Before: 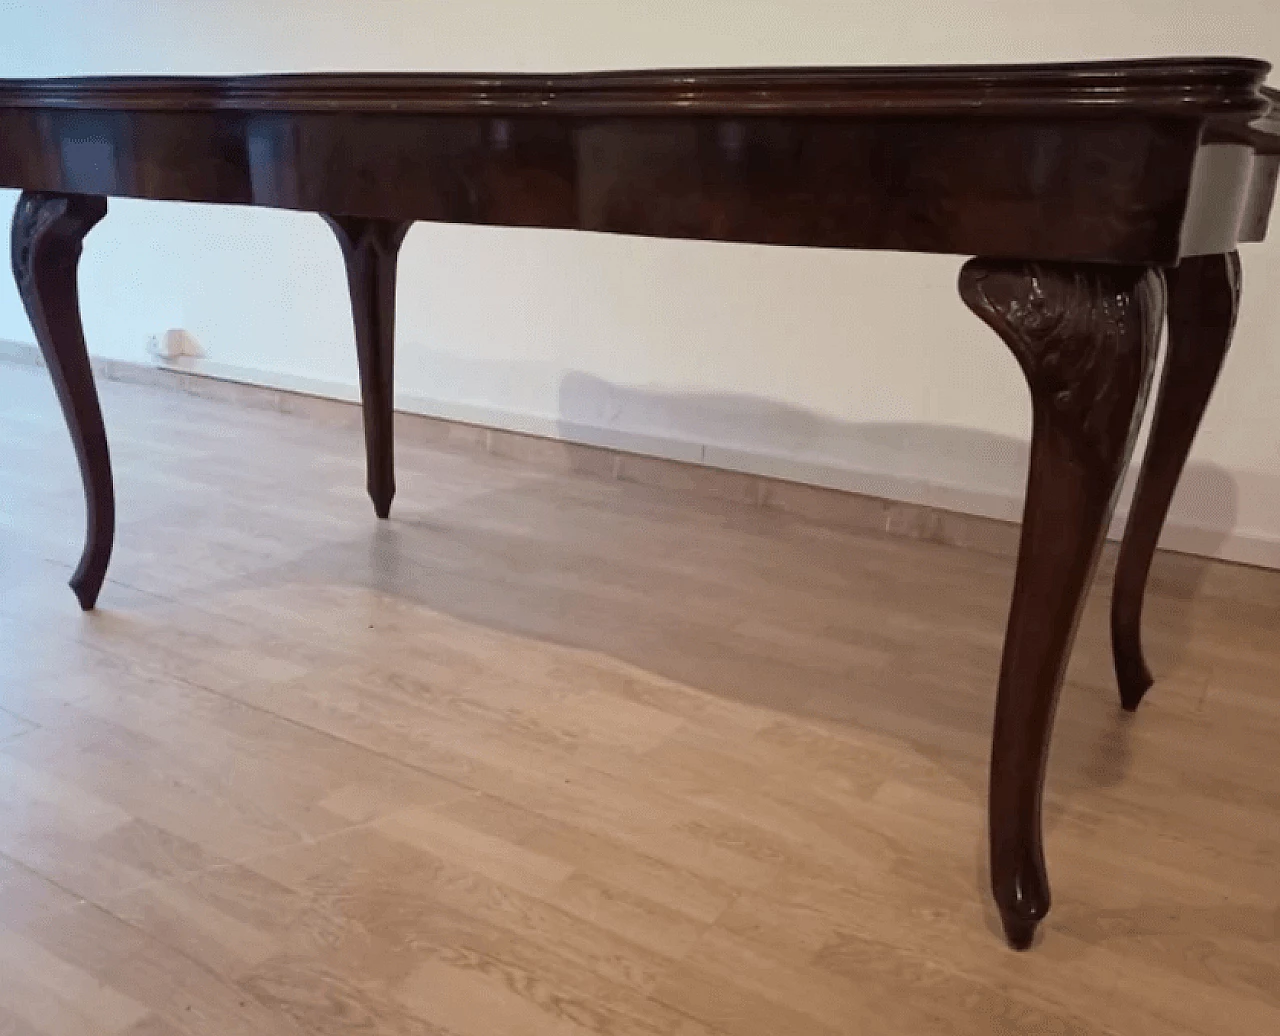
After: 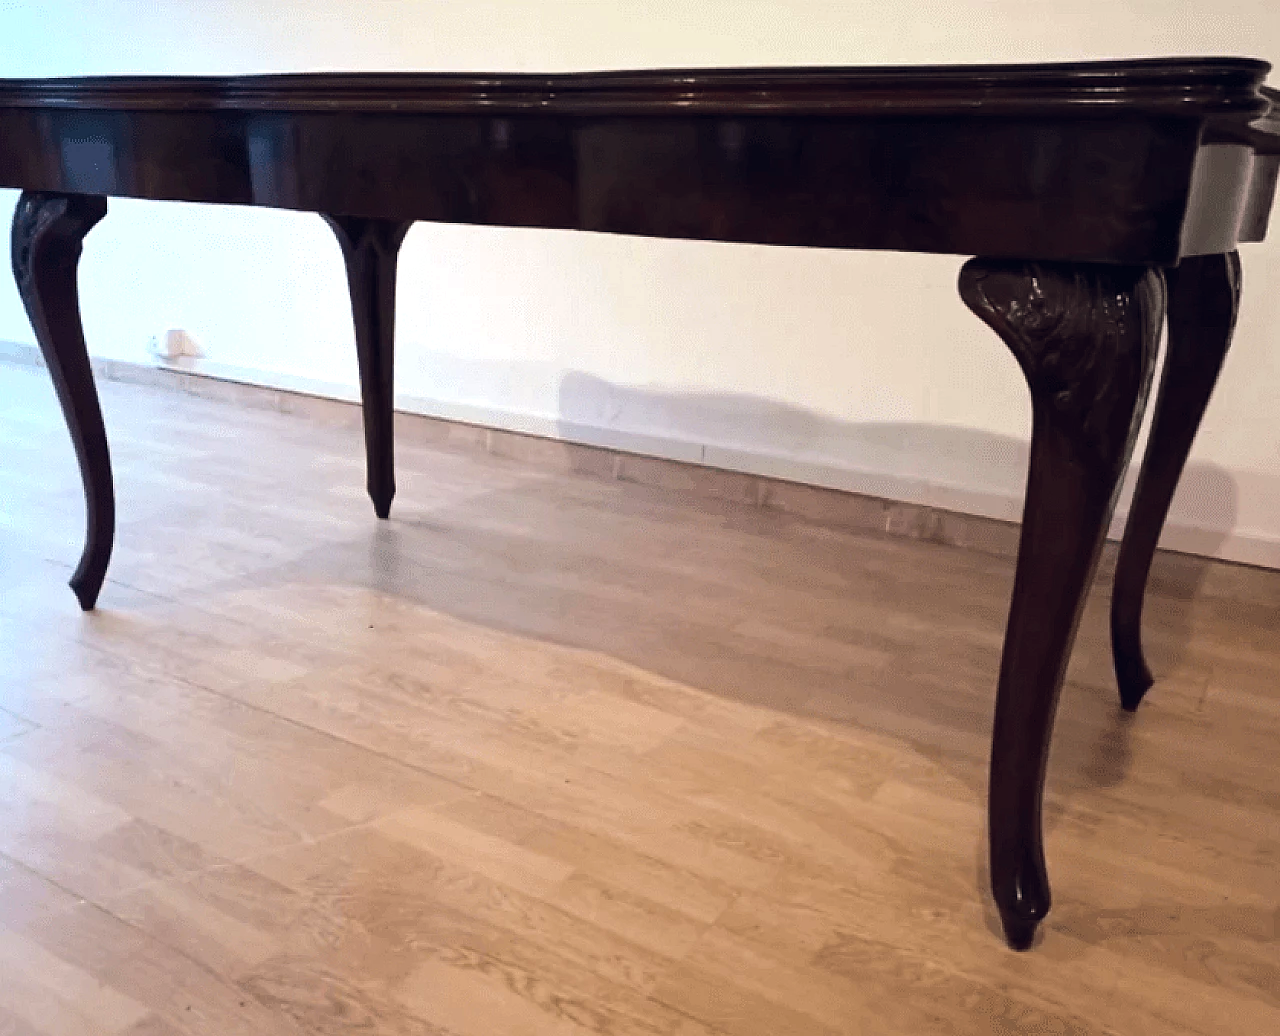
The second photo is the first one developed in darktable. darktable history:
color balance rgb: global offset › chroma 0.123%, global offset › hue 253.62°, perceptual saturation grading › global saturation 16.527%, perceptual brilliance grading › highlights 17.58%, perceptual brilliance grading › mid-tones 31.855%, perceptual brilliance grading › shadows -31.285%, global vibrance 9.699%
